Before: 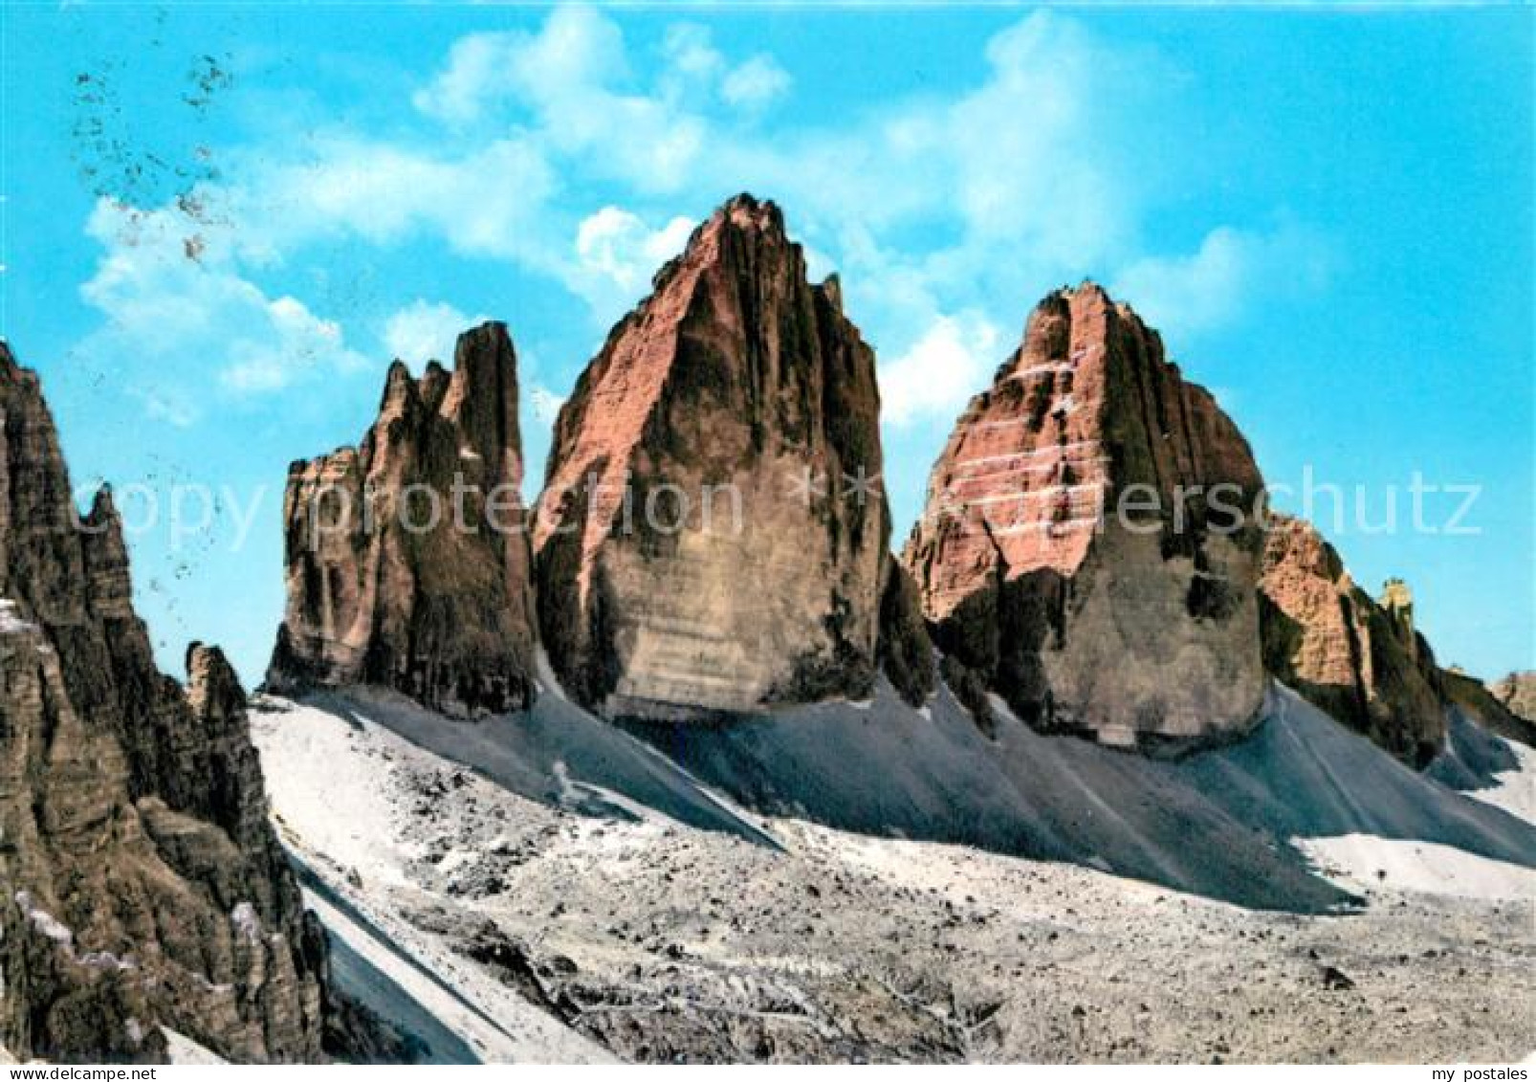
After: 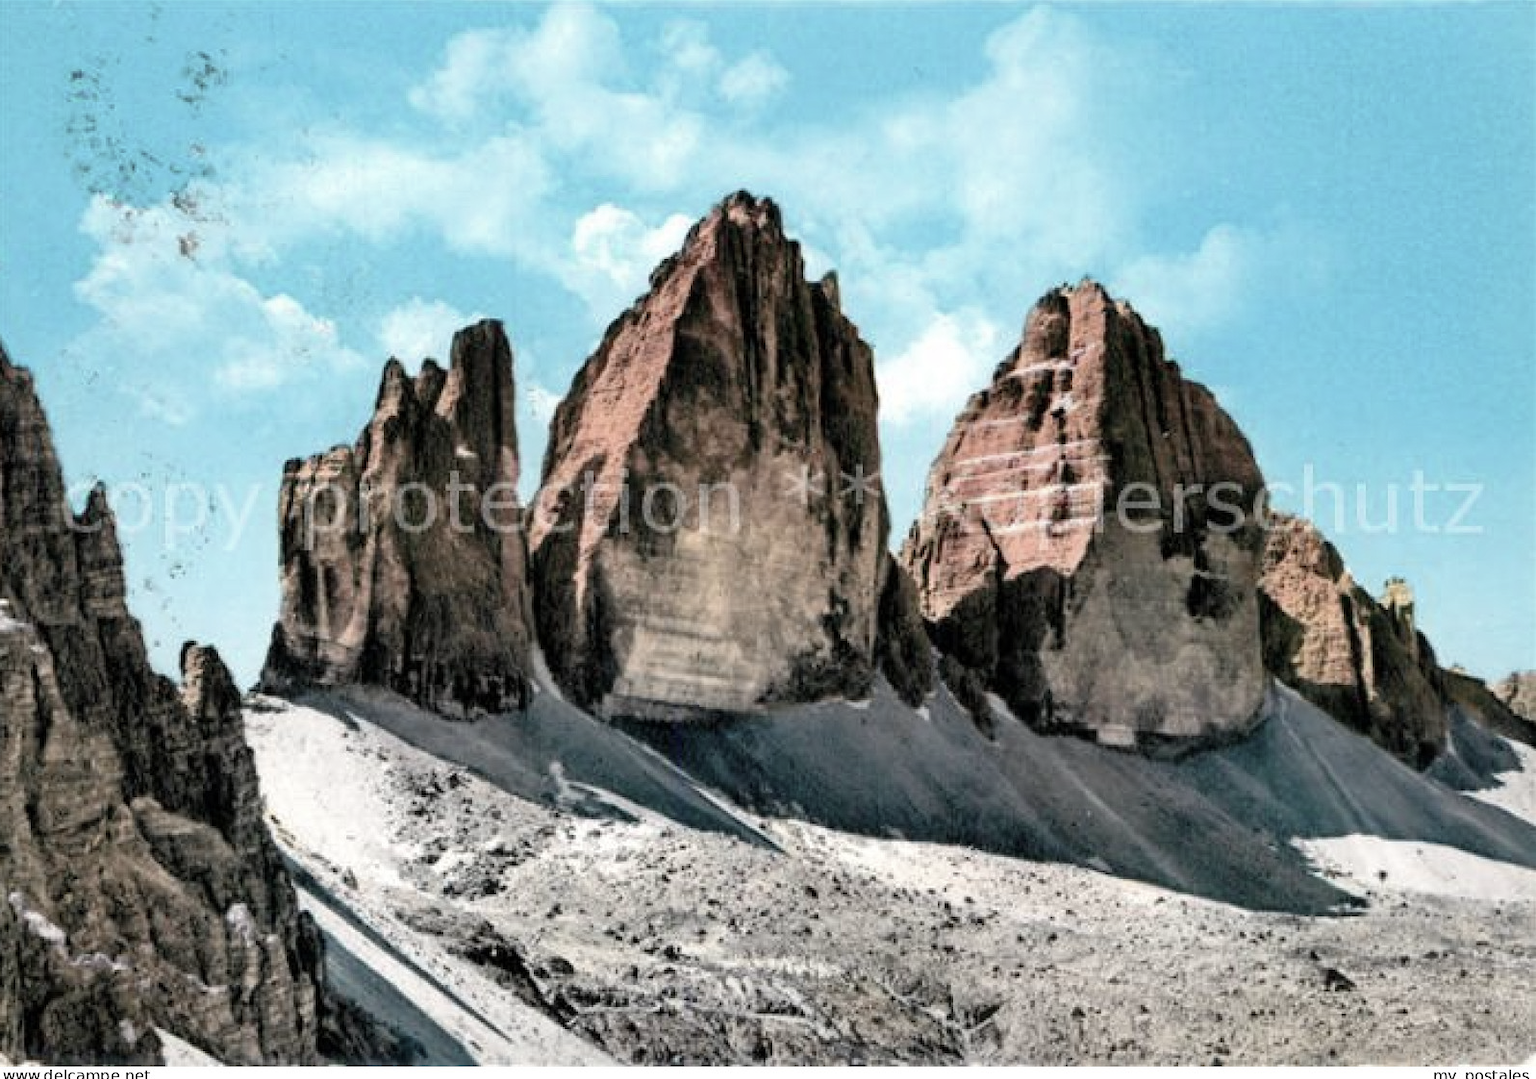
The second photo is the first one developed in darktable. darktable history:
crop and rotate: left 0.55%, top 0.377%, bottom 0.344%
color correction: highlights b* -0.044, saturation 0.596
